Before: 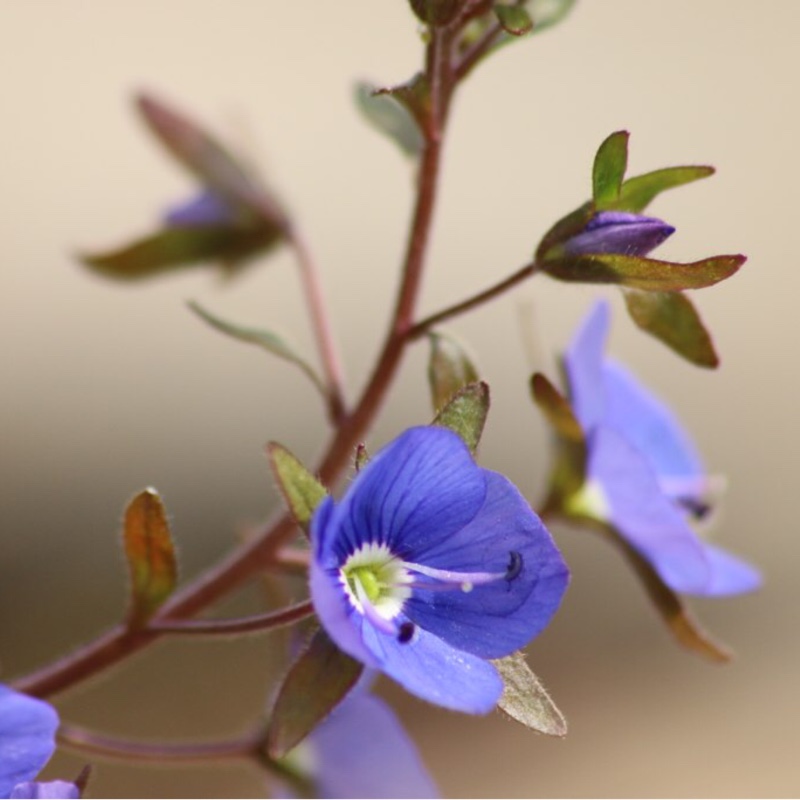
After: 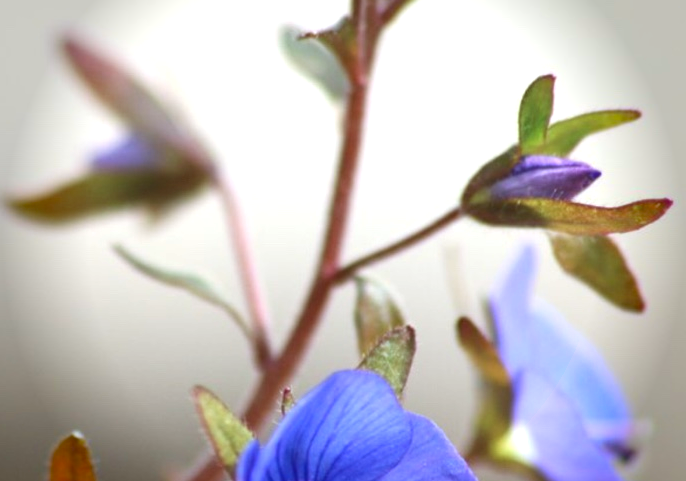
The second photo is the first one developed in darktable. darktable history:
crop and rotate: left 9.333%, top 7.094%, right 4.854%, bottom 32.745%
exposure: exposure 0.766 EV, compensate highlight preservation false
vignetting: fall-off start 76.68%, fall-off radius 26.19%, saturation 0.375, width/height ratio 0.968, unbound false
color correction: highlights a* -4.1, highlights b* -10.7
